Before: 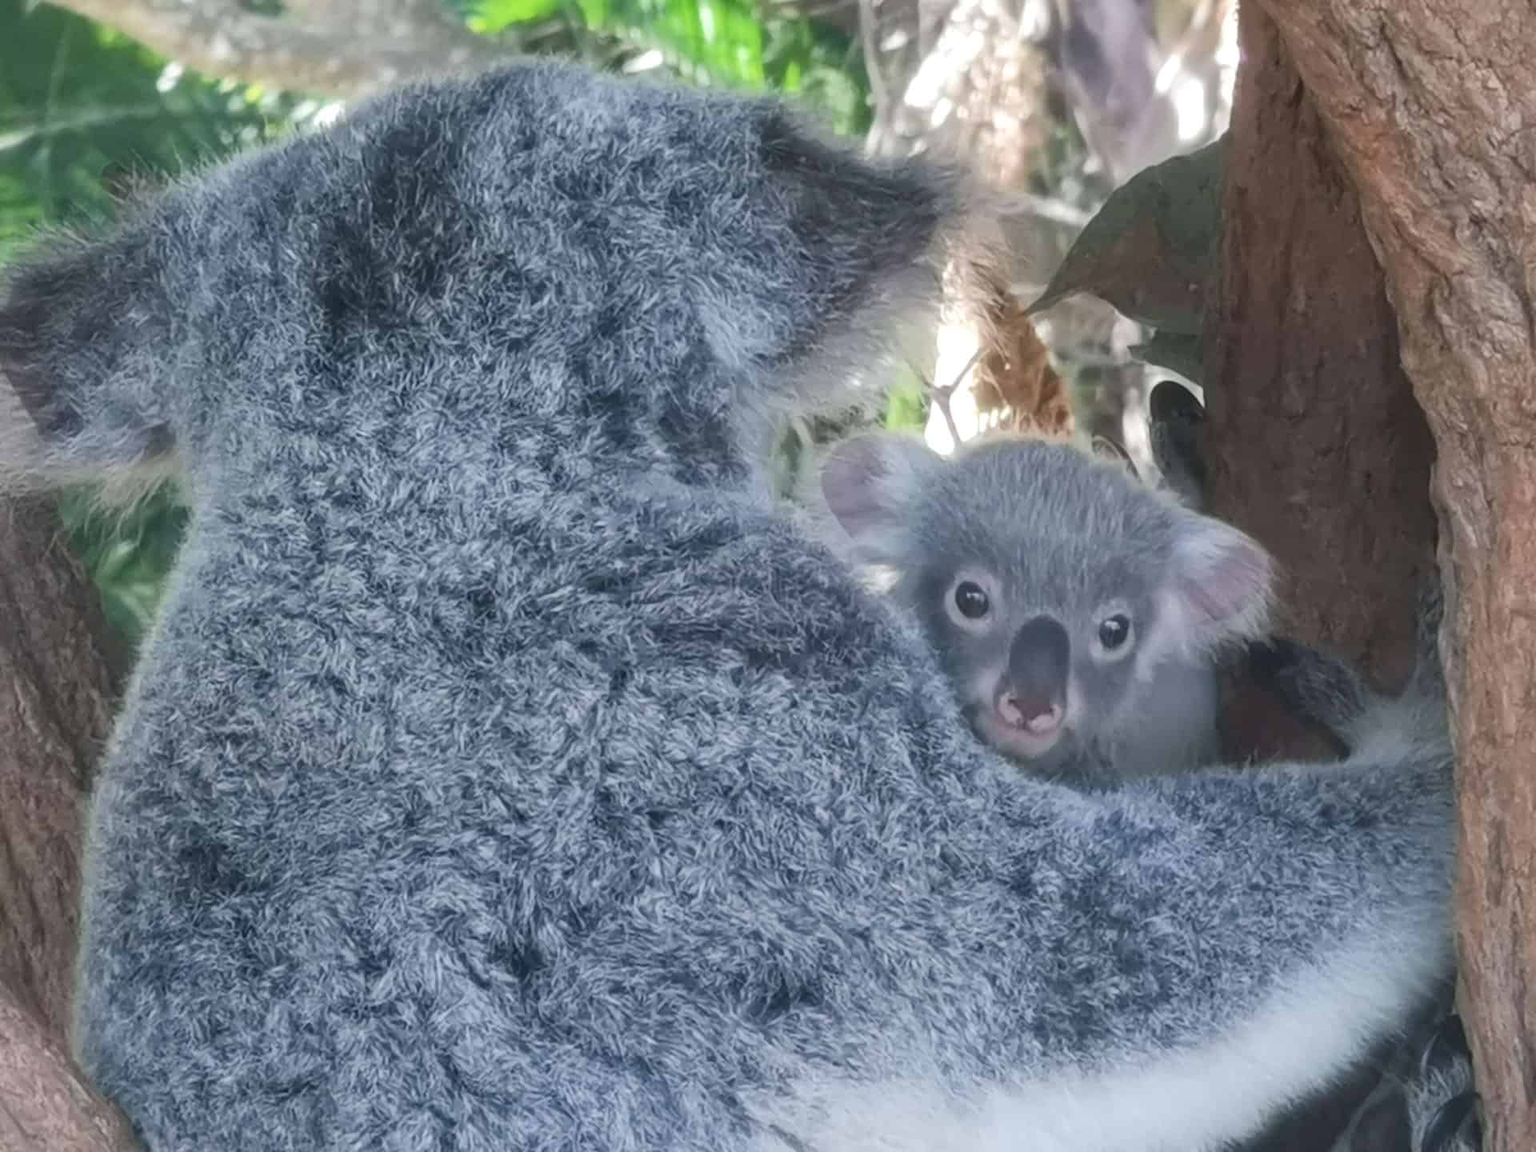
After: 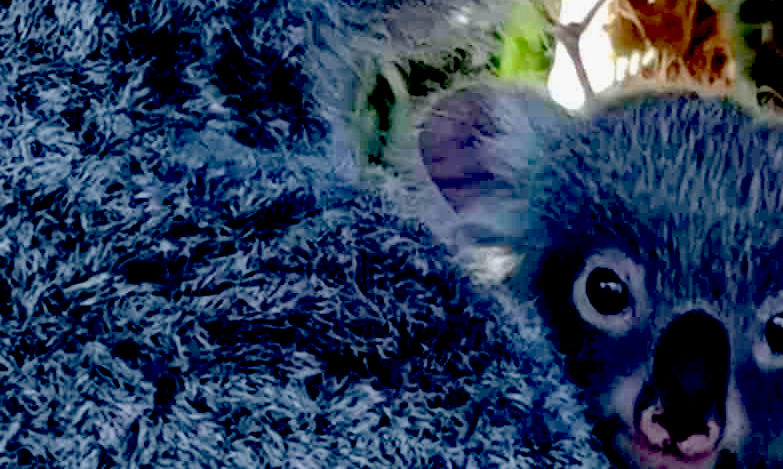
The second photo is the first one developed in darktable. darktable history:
crop: left 31.694%, top 31.94%, right 27.517%, bottom 35.473%
exposure: black level correction 0.1, exposure -0.084 EV, compensate exposure bias true, compensate highlight preservation false
haze removal: strength 0.499, distance 0.426, compatibility mode true, adaptive false
